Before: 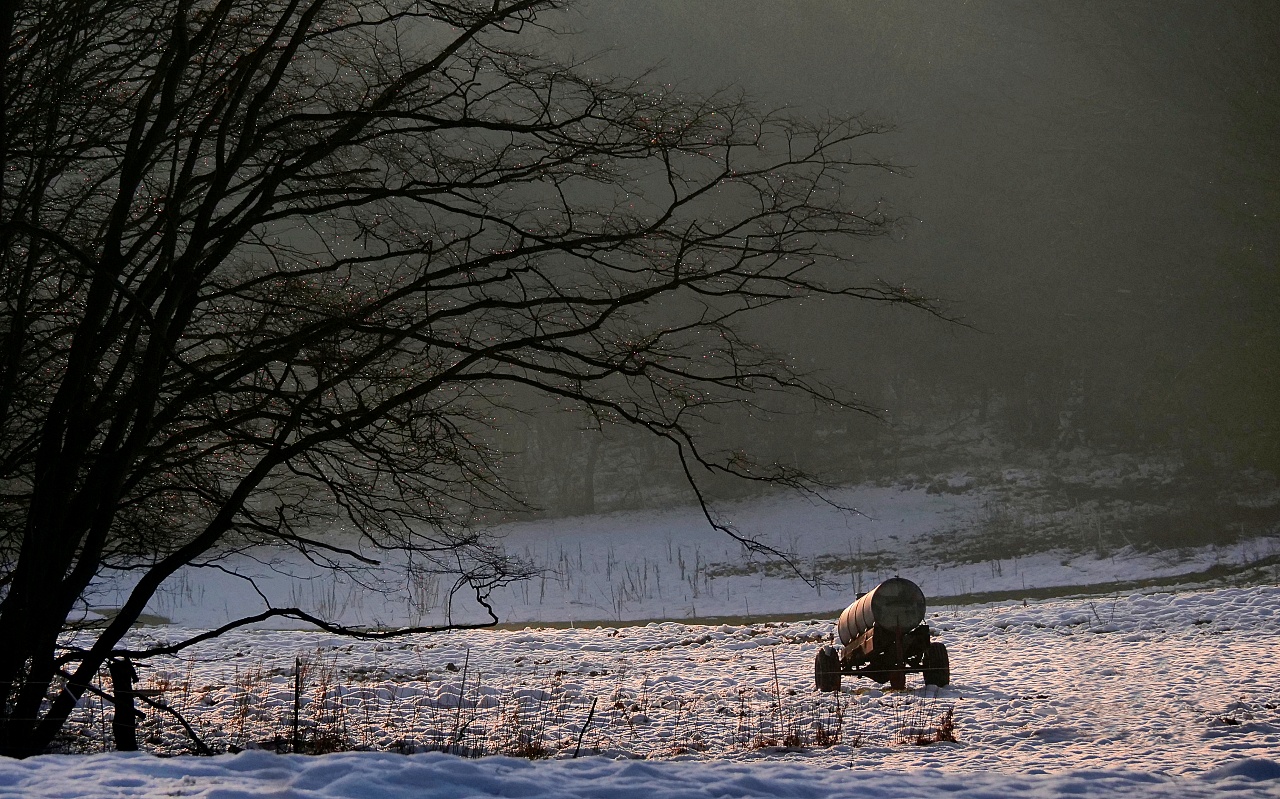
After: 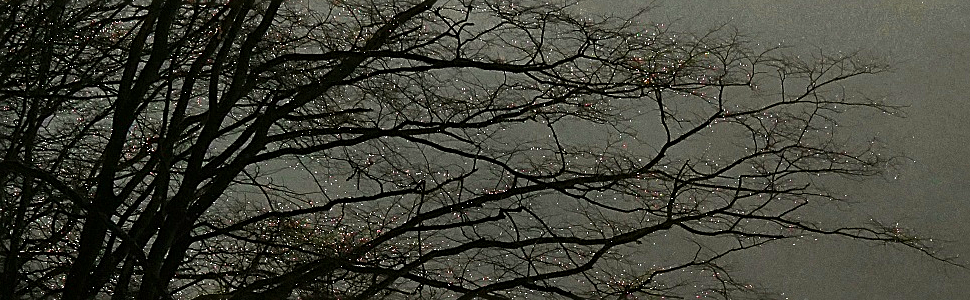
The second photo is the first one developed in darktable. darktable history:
shadows and highlights: shadows 25.77, highlights -23.89
sharpen: on, module defaults
crop: left 0.58%, top 7.632%, right 23.561%, bottom 54.755%
color balance rgb: shadows lift › luminance -19.943%, linear chroma grading › global chroma 14.649%, perceptual saturation grading › global saturation 19.78%, perceptual brilliance grading › global brilliance 29.422%, perceptual brilliance grading › highlights 50.603%, perceptual brilliance grading › mid-tones 49.352%, perceptual brilliance grading › shadows -22.014%, contrast -9.611%
